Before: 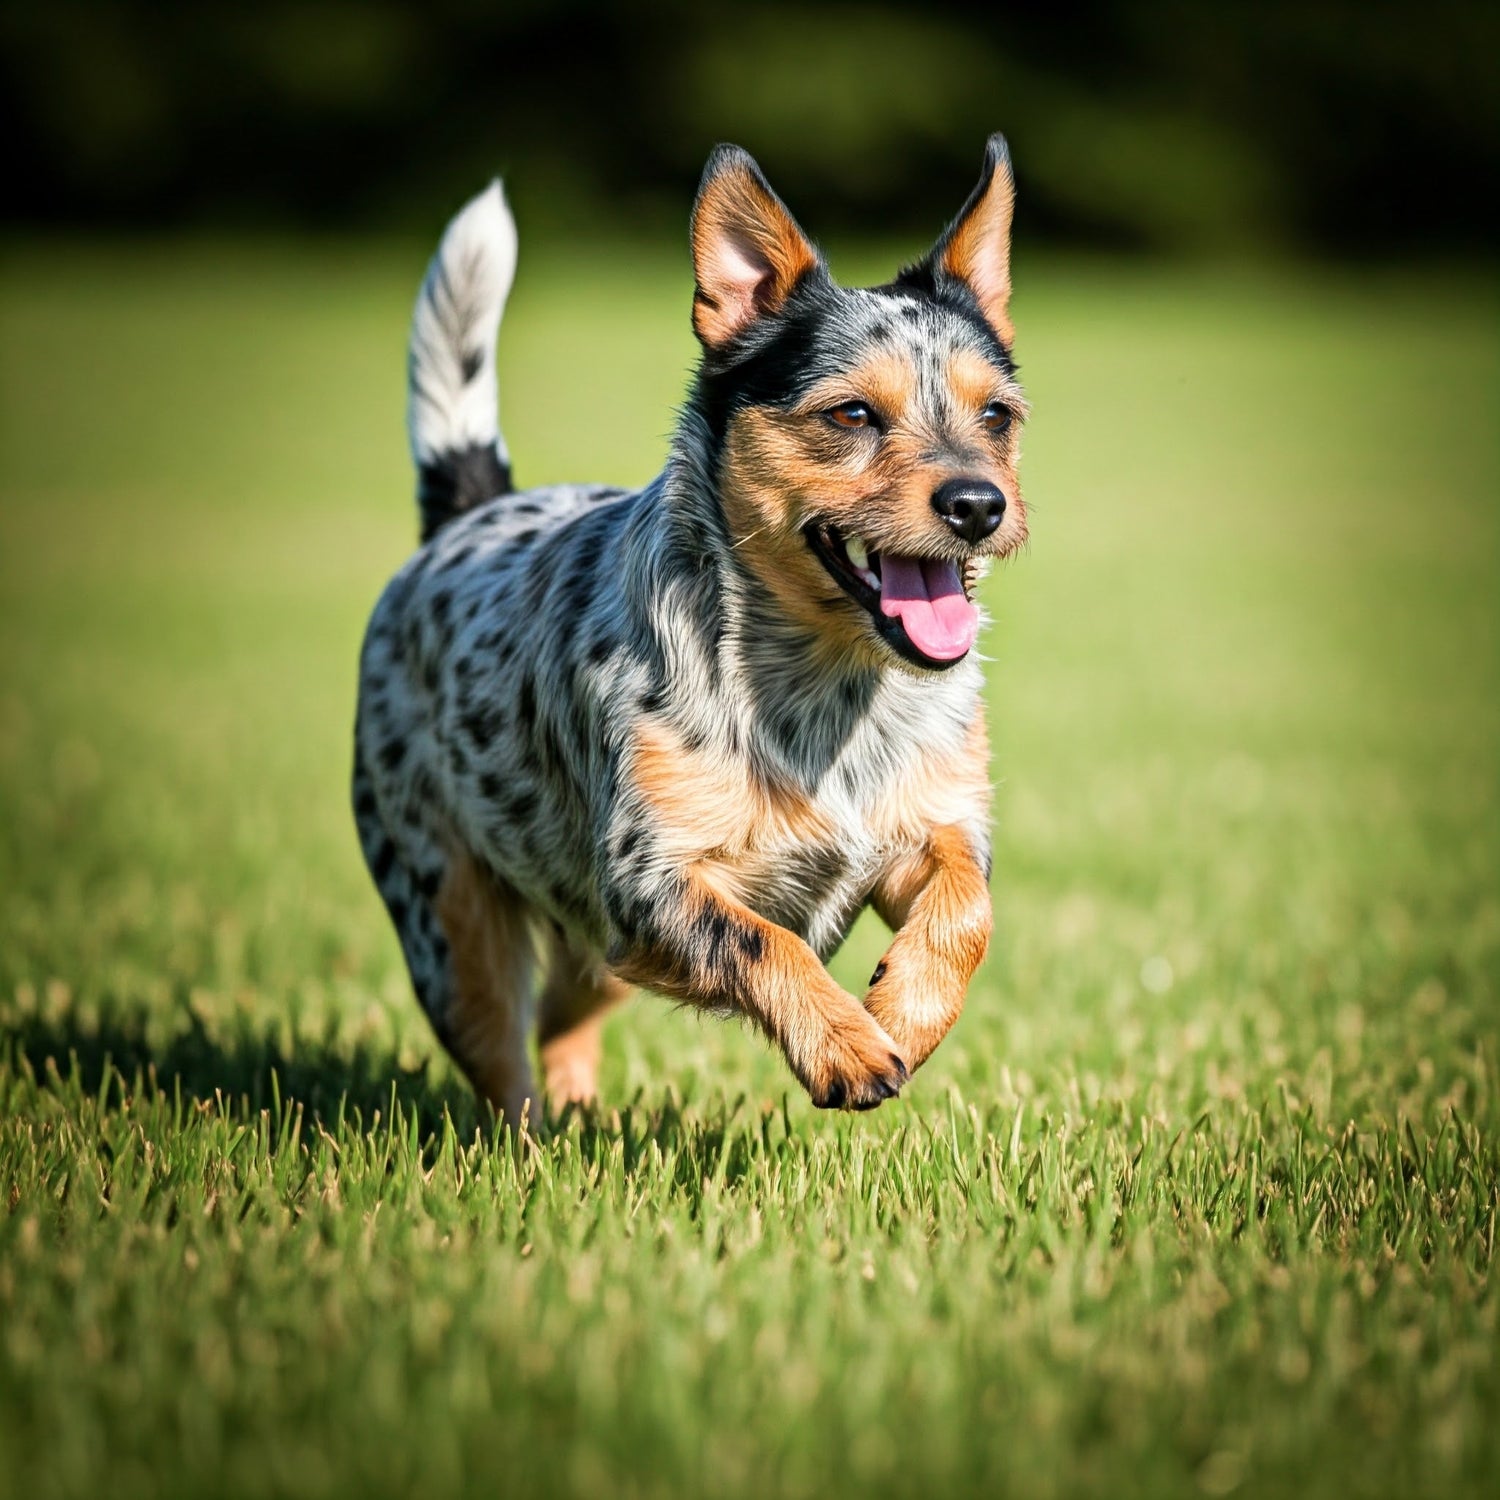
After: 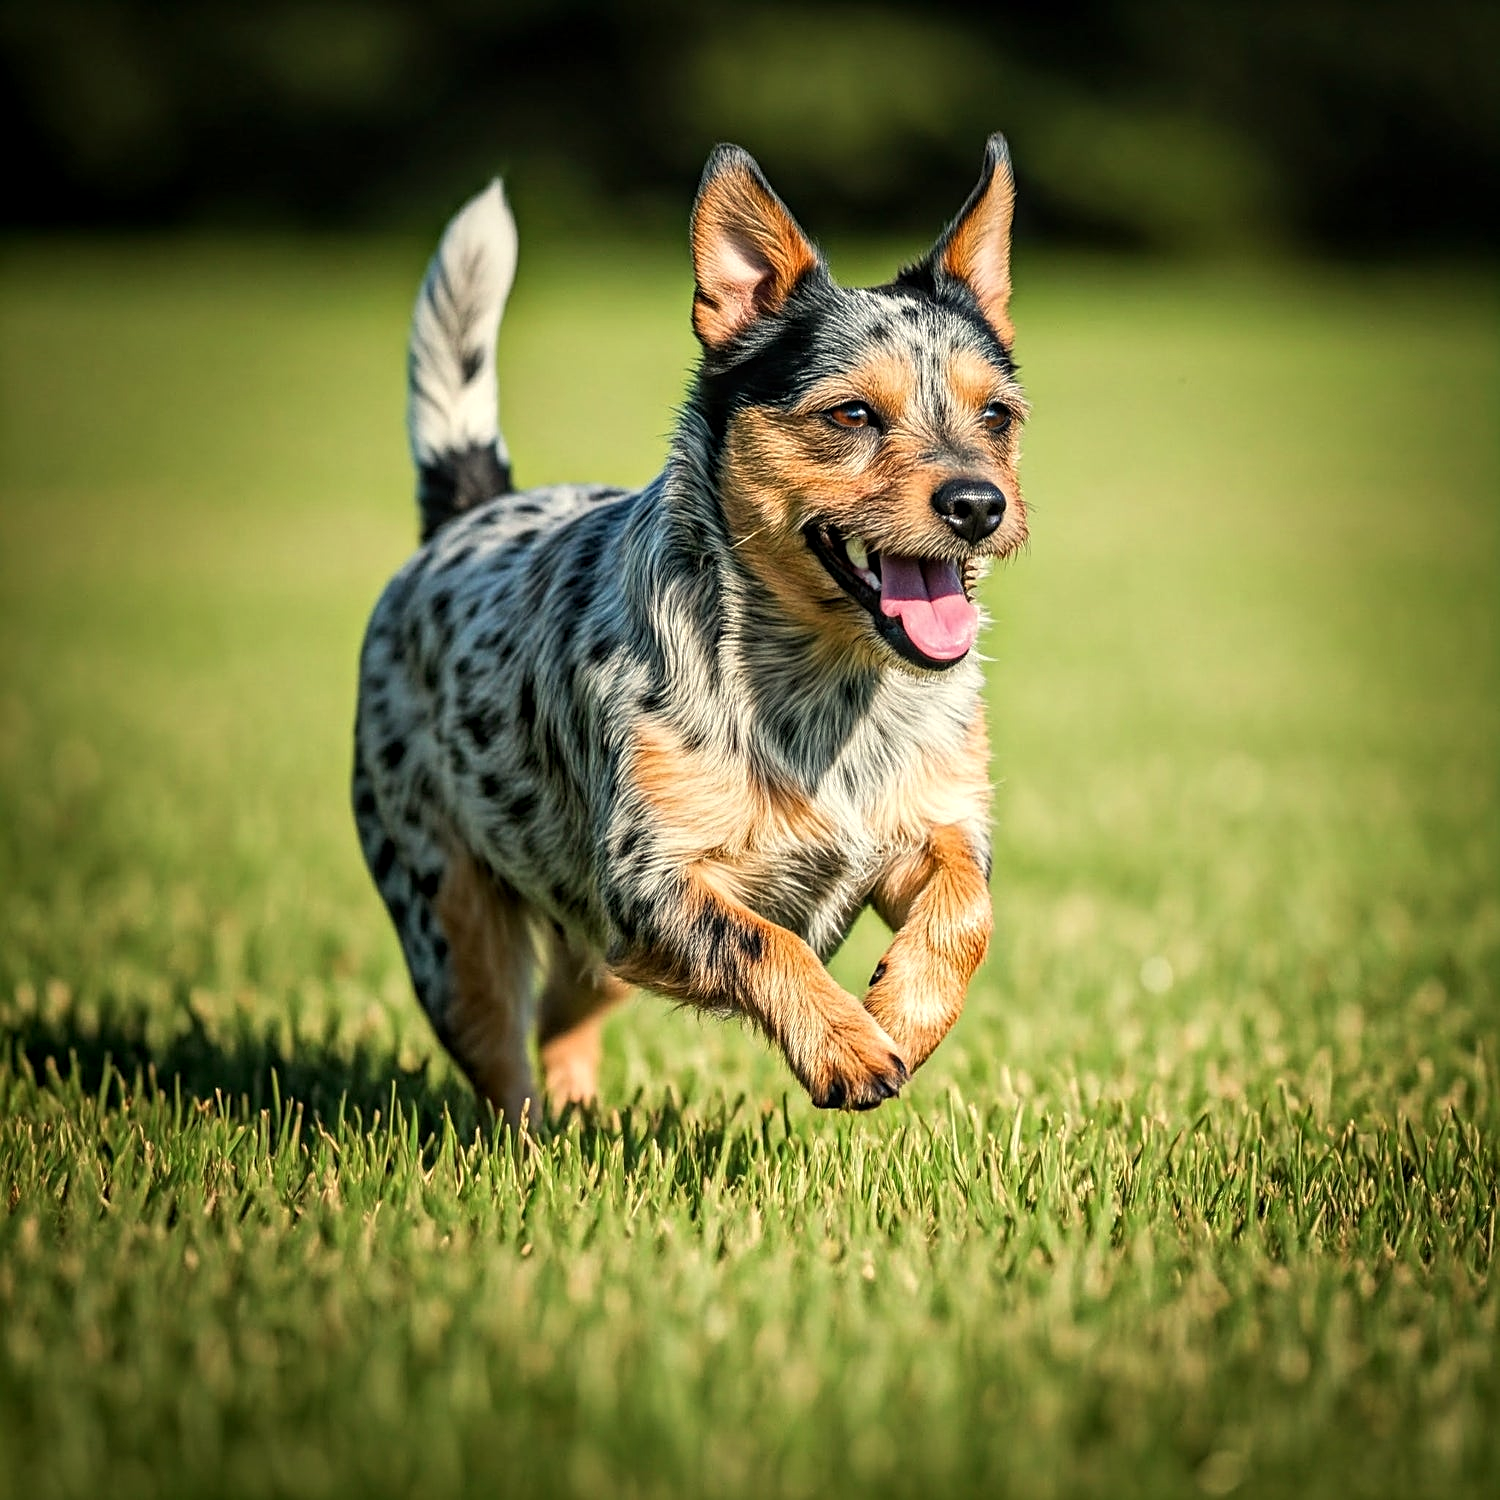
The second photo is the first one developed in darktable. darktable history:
local contrast: on, module defaults
sharpen: on, module defaults
white balance: red 1.029, blue 0.92
